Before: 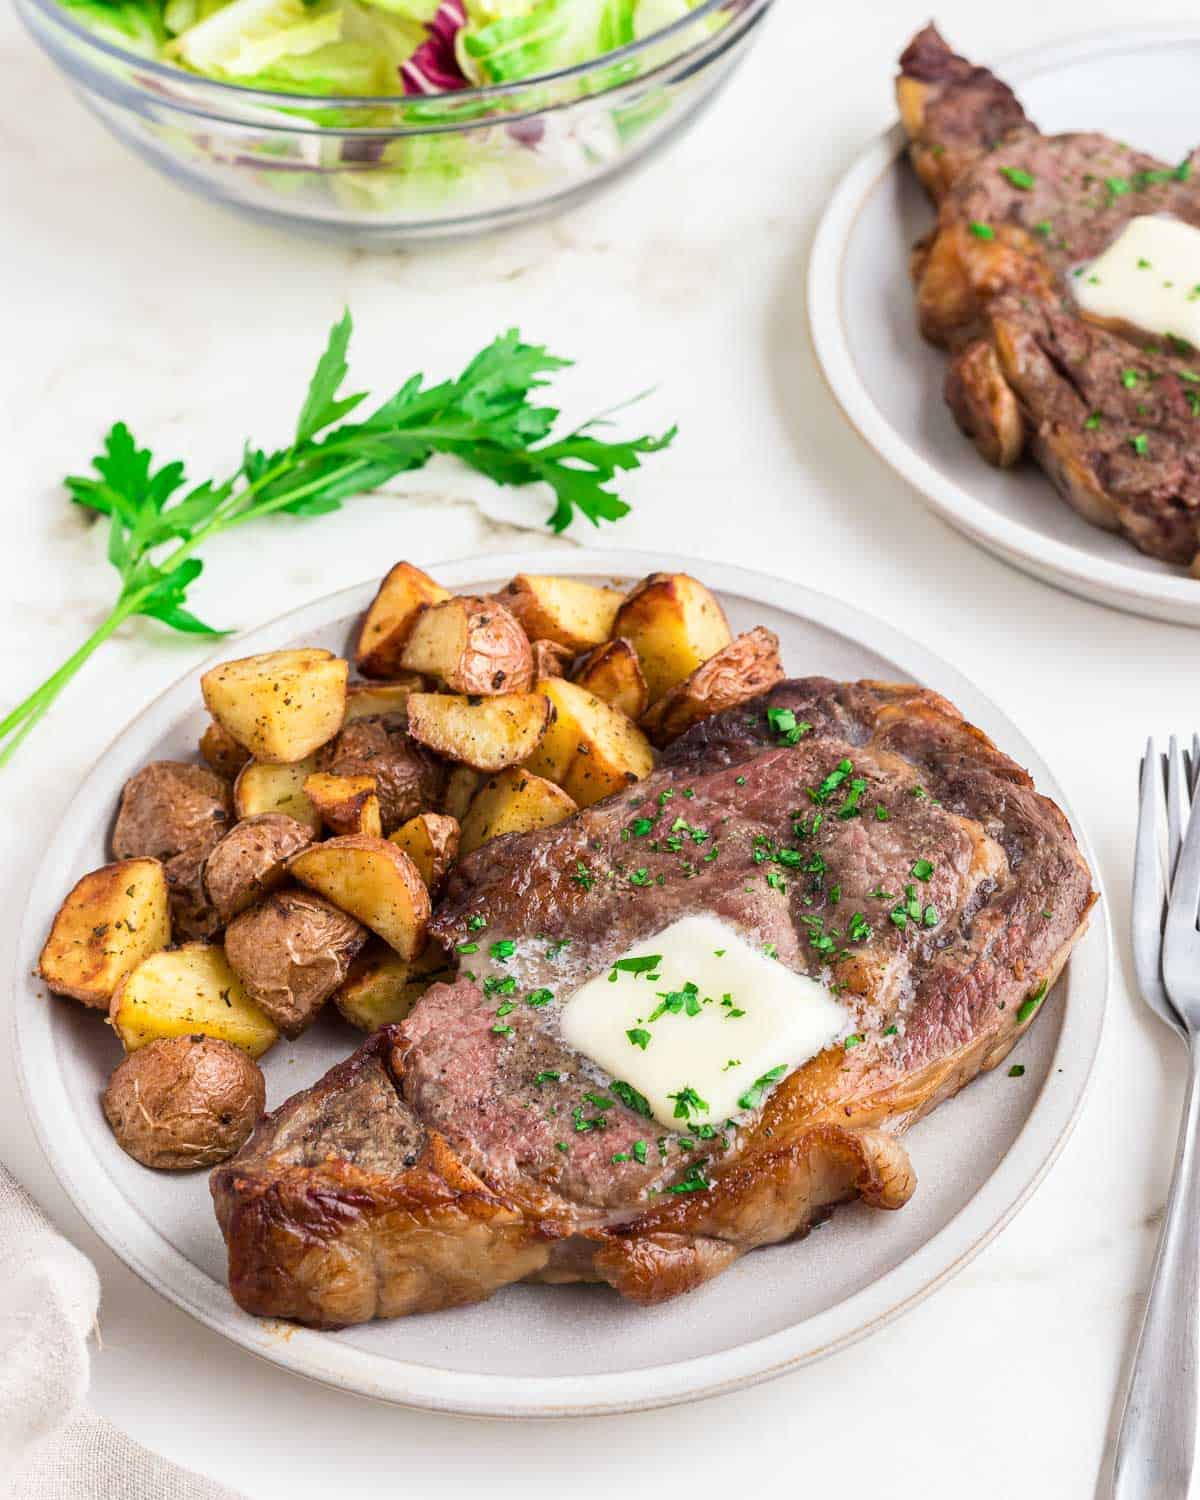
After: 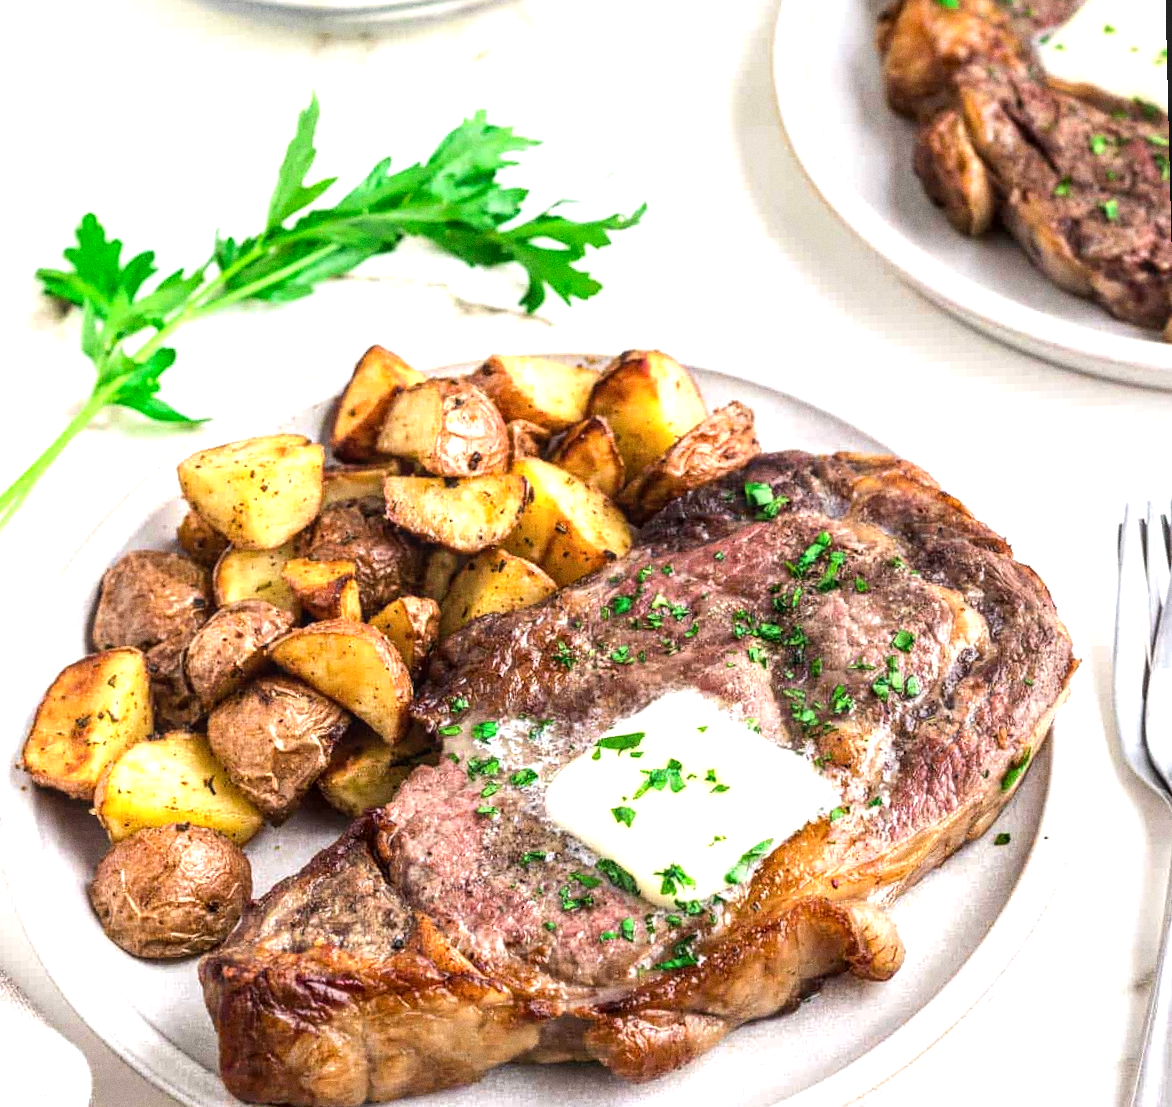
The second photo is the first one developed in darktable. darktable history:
crop and rotate: left 1.814%, top 12.818%, right 0.25%, bottom 9.225%
rotate and perspective: rotation -1.42°, crop left 0.016, crop right 0.984, crop top 0.035, crop bottom 0.965
local contrast: on, module defaults
tone equalizer: -8 EV -0.417 EV, -7 EV -0.389 EV, -6 EV -0.333 EV, -5 EV -0.222 EV, -3 EV 0.222 EV, -2 EV 0.333 EV, -1 EV 0.389 EV, +0 EV 0.417 EV, edges refinement/feathering 500, mask exposure compensation -1.57 EV, preserve details no
grain: coarseness 0.09 ISO
exposure: exposure 0.3 EV, compensate highlight preservation false
